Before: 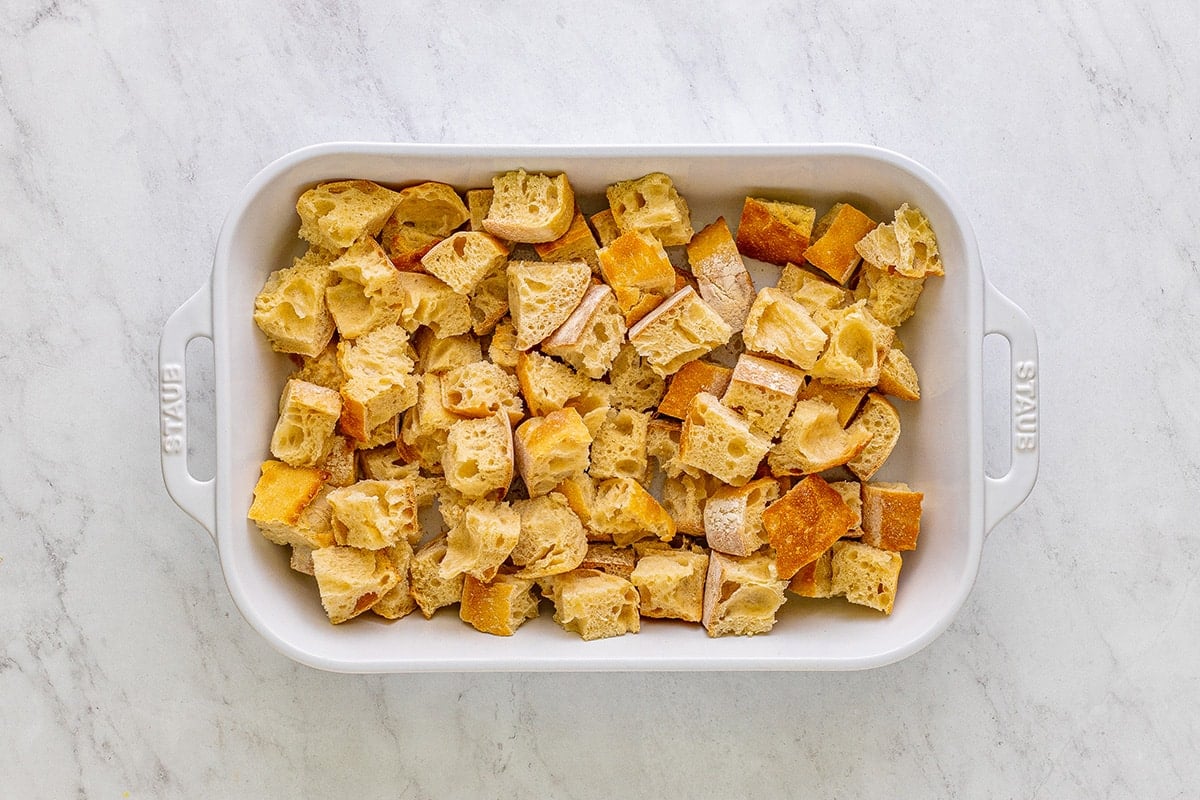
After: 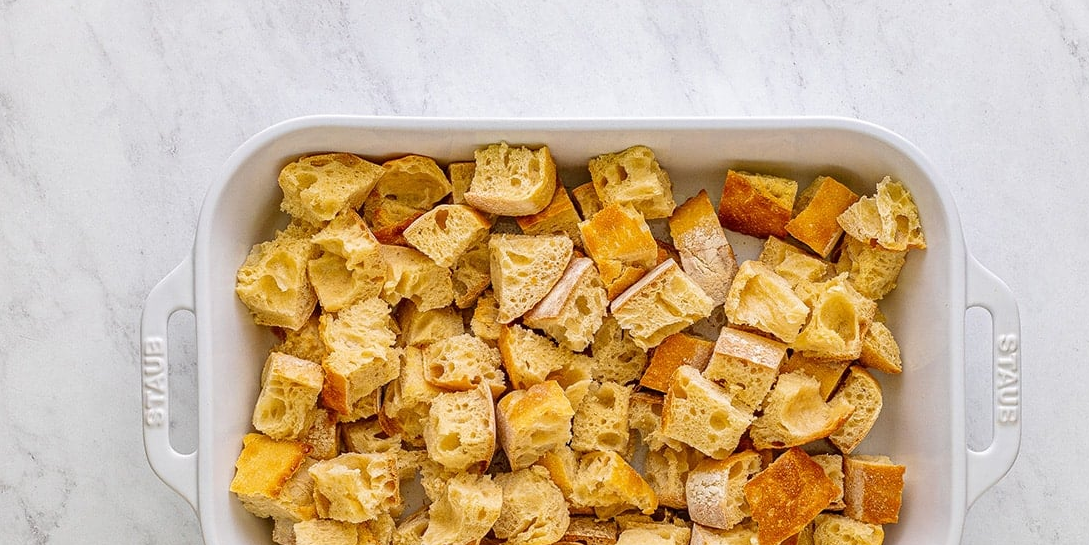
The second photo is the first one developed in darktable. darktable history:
crop: left 1.54%, top 3.416%, right 7.631%, bottom 28.413%
